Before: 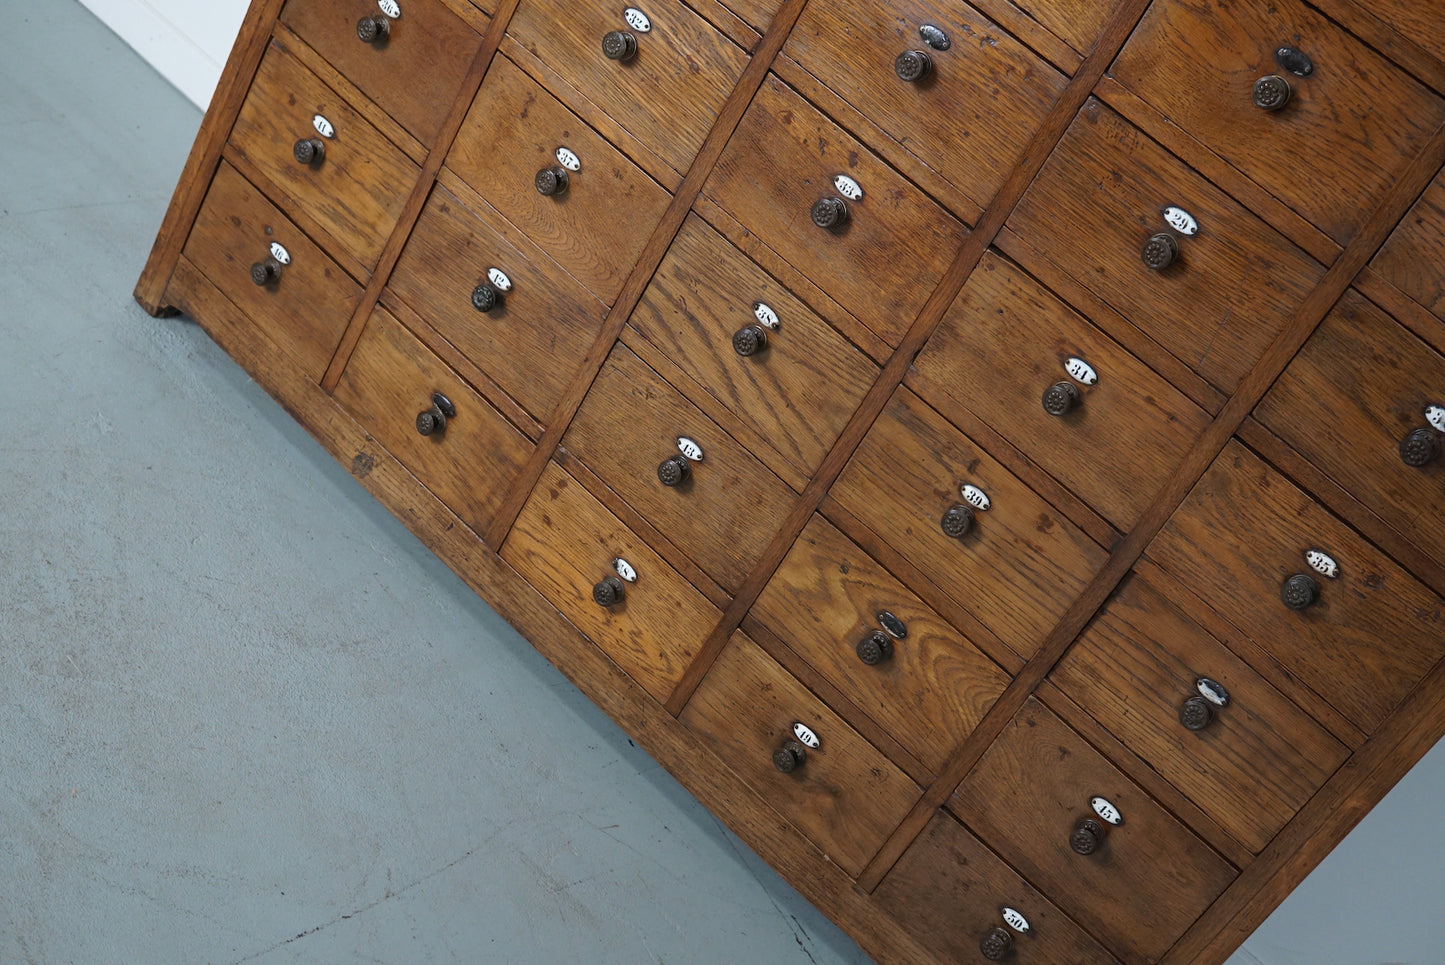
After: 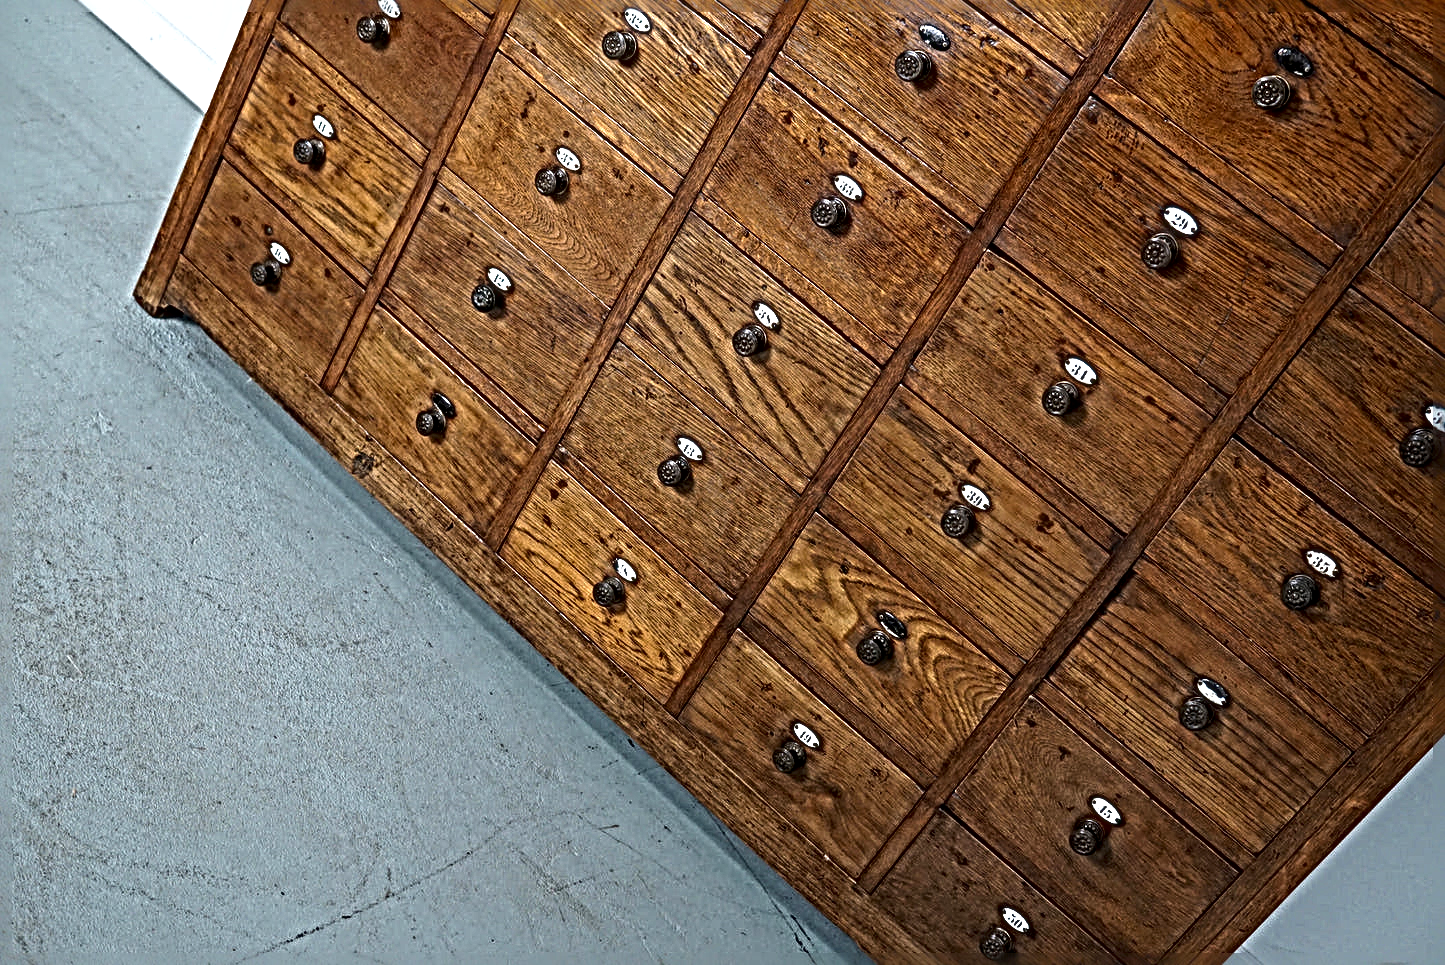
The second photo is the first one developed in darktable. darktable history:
contrast brightness saturation: contrast 0.068, brightness -0.125, saturation 0.058
exposure: black level correction 0, exposure 0.499 EV, compensate exposure bias true, compensate highlight preservation false
local contrast: on, module defaults
sharpen: radius 6.29, amount 1.797, threshold 0.175
